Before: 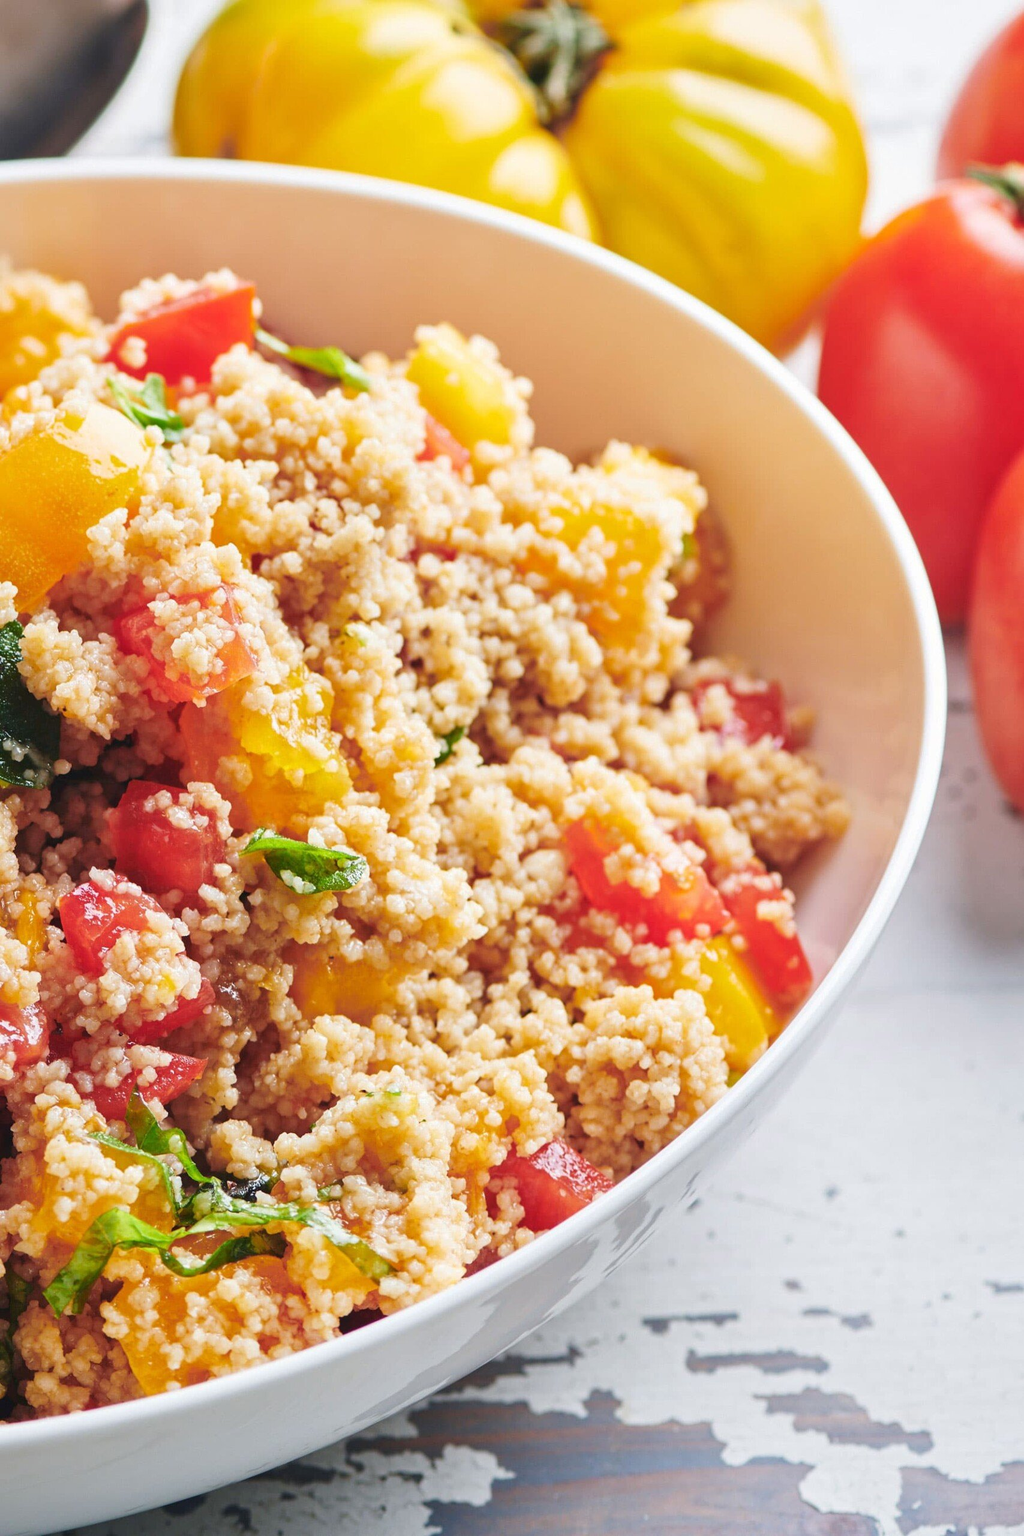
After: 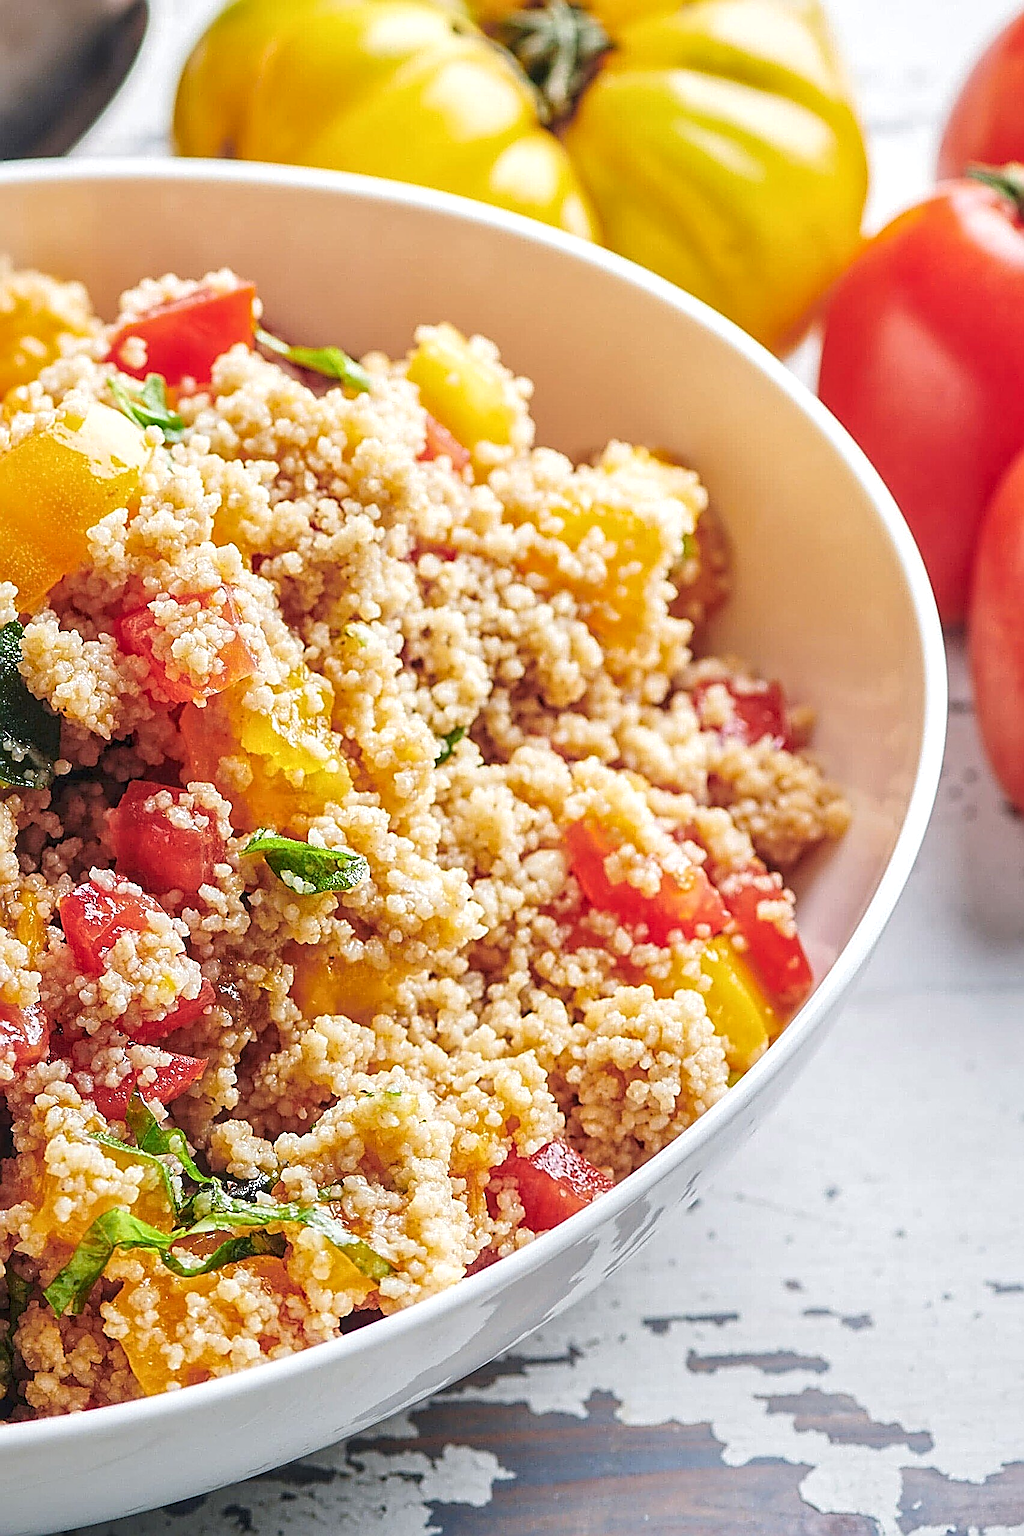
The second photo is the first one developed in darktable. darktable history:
sharpen: amount 1.999
local contrast: highlights 93%, shadows 88%, detail 160%, midtone range 0.2
